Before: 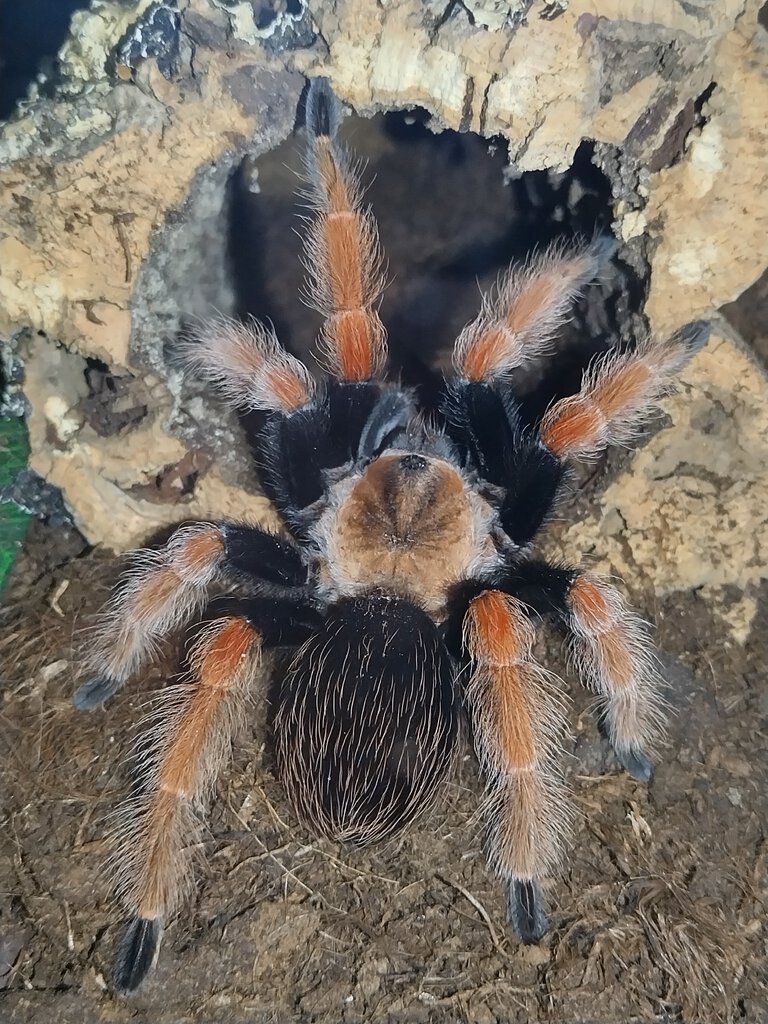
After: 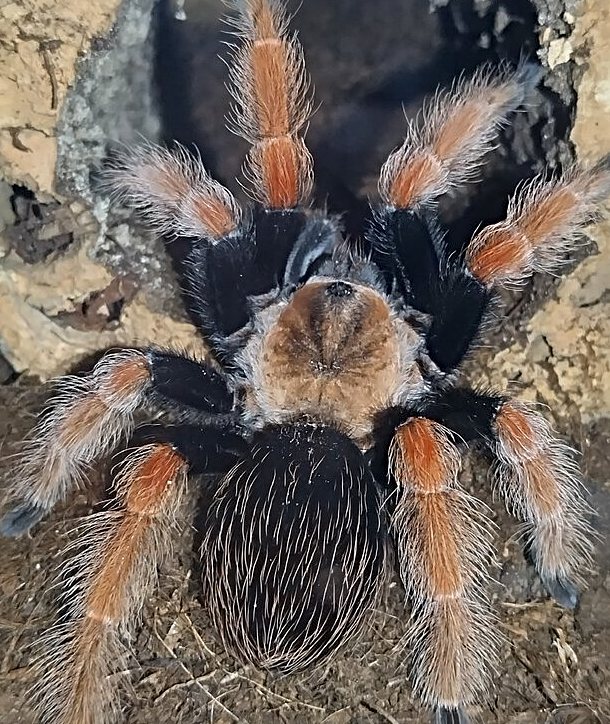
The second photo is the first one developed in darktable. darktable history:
crop: left 9.712%, top 16.928%, right 10.845%, bottom 12.332%
sharpen: radius 4.883
